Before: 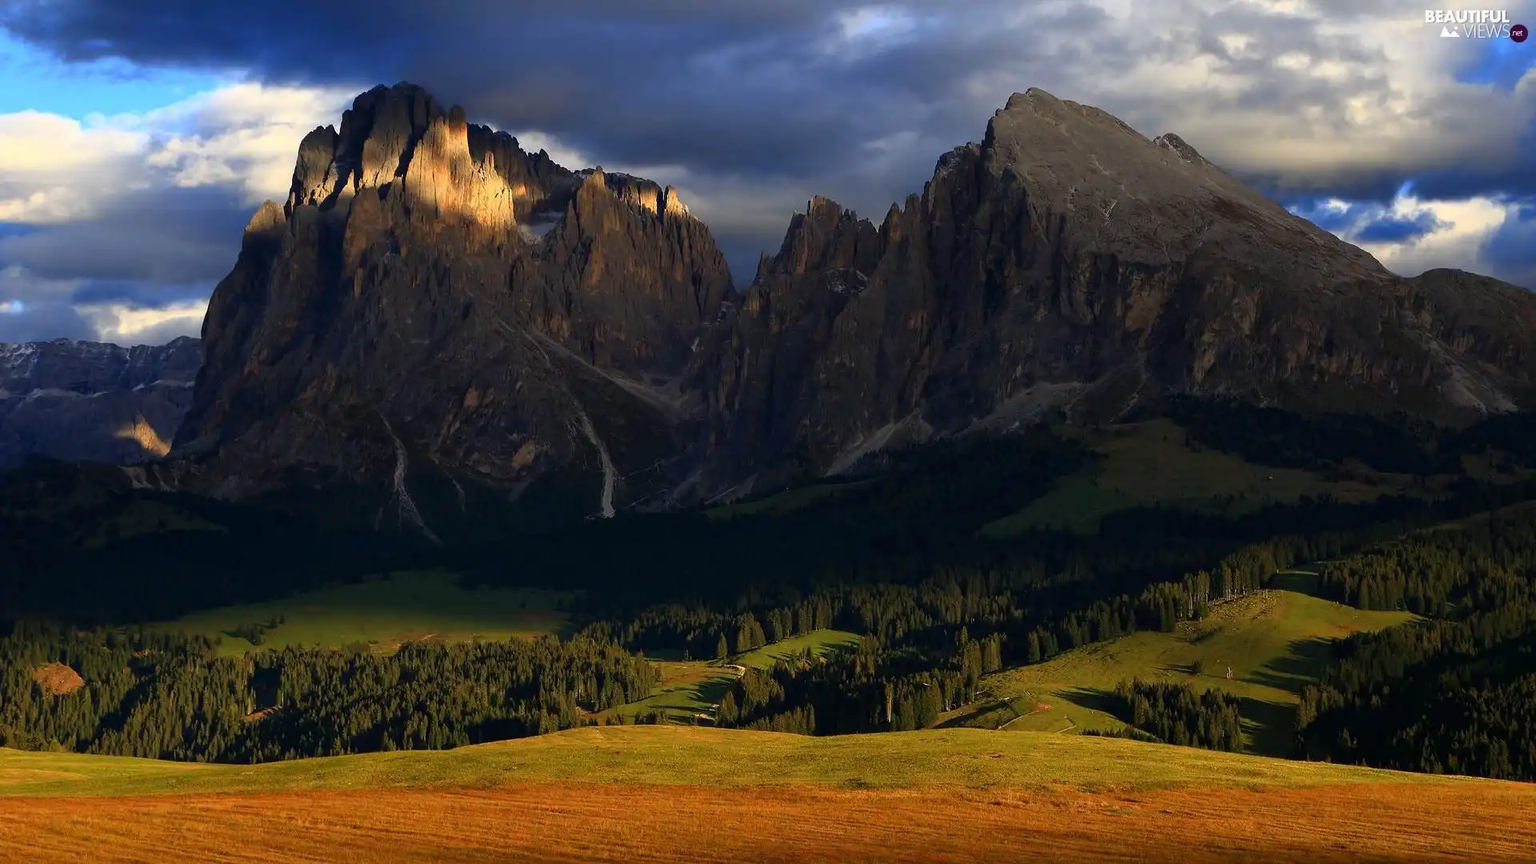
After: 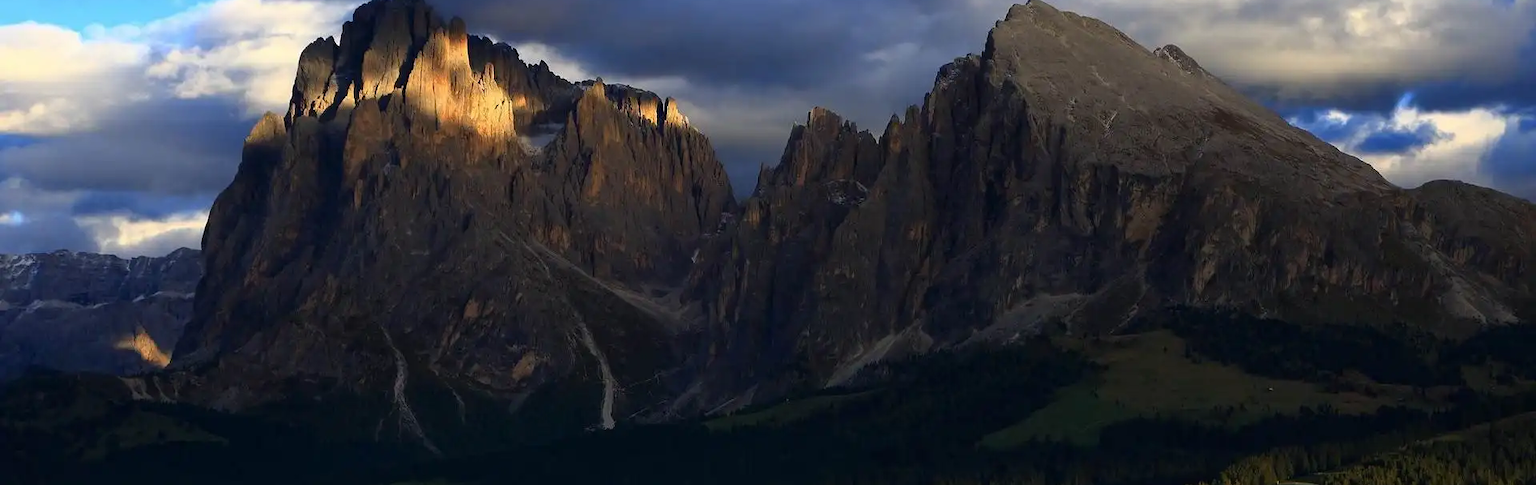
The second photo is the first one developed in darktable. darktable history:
crop and rotate: top 10.448%, bottom 33.269%
